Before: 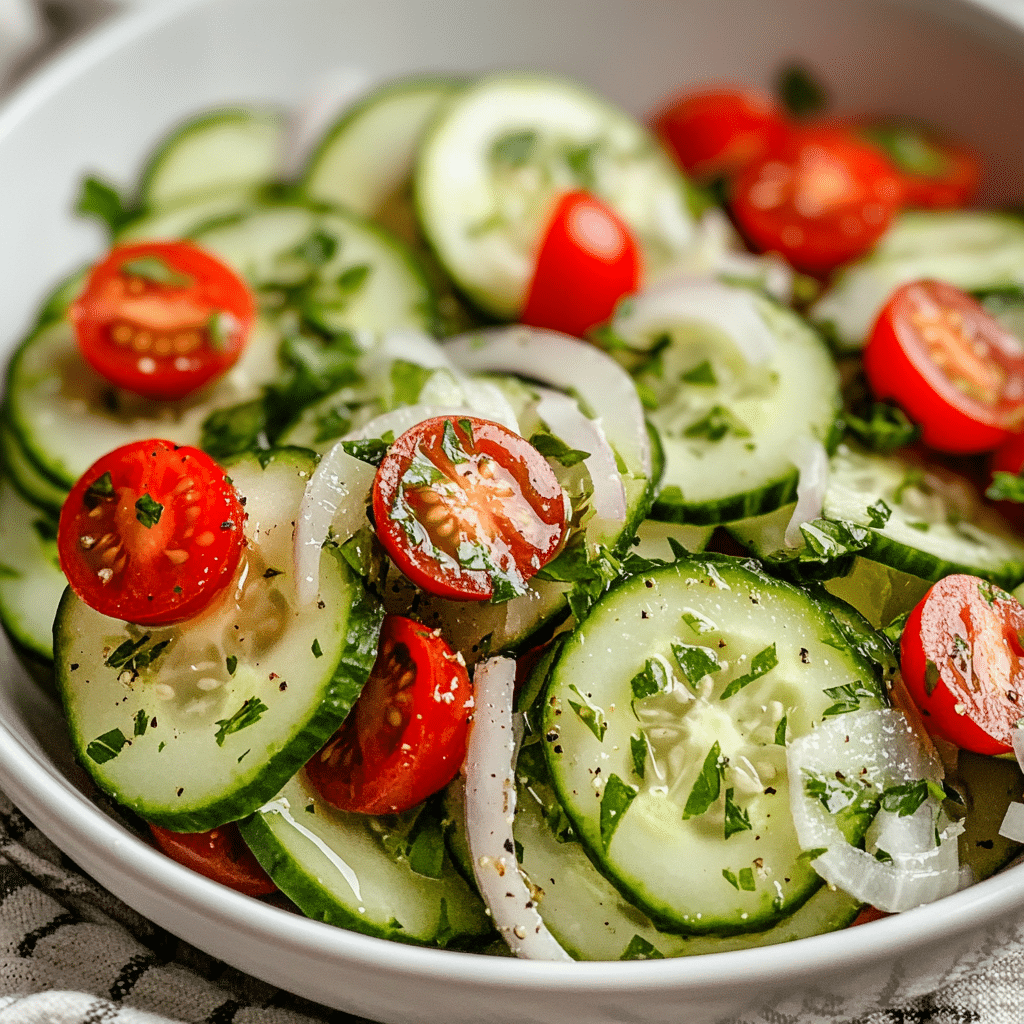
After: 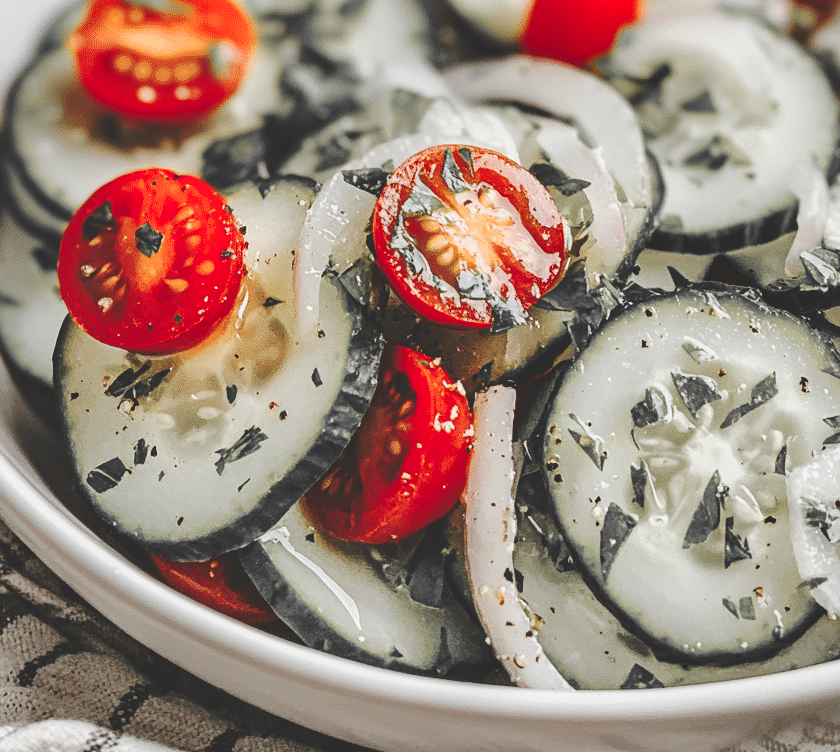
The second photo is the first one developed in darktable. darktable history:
shadows and highlights: low approximation 0.01, soften with gaussian
crop: top 26.531%, right 17.959%
base curve: curves: ch0 [(0, 0.024) (0.055, 0.065) (0.121, 0.166) (0.236, 0.319) (0.693, 0.726) (1, 1)], preserve colors none
color zones: curves: ch0 [(0, 0.447) (0.184, 0.543) (0.323, 0.476) (0.429, 0.445) (0.571, 0.443) (0.714, 0.451) (0.857, 0.452) (1, 0.447)]; ch1 [(0, 0.464) (0.176, 0.46) (0.287, 0.177) (0.429, 0.002) (0.571, 0) (0.714, 0) (0.857, 0) (1, 0.464)], mix 20%
